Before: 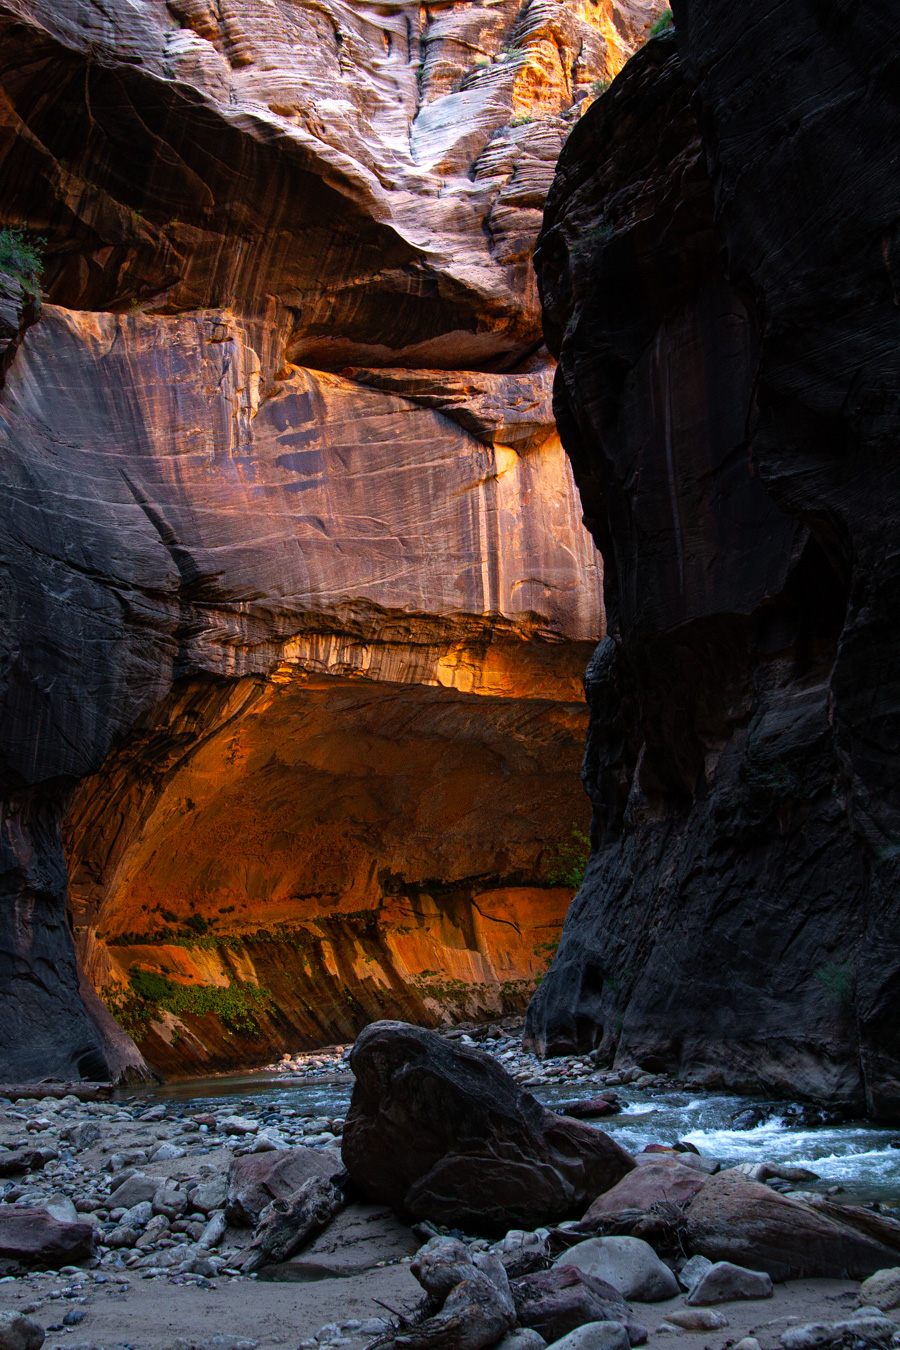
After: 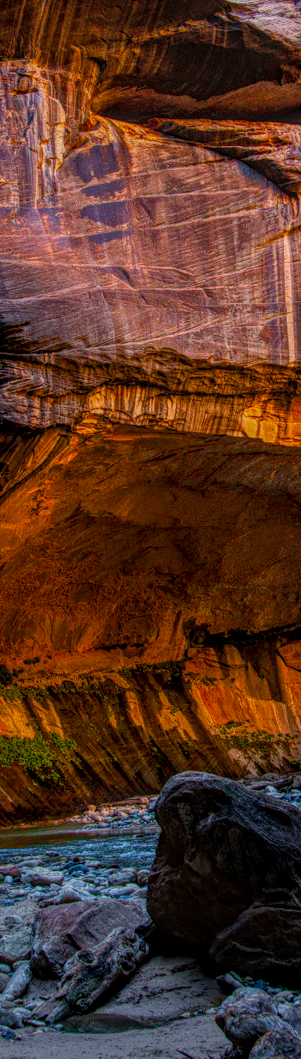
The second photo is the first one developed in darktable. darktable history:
color balance rgb: perceptual saturation grading › global saturation 20%, perceptual saturation grading › highlights -25%, perceptual saturation grading › shadows 50%
local contrast: highlights 20%, shadows 30%, detail 200%, midtone range 0.2
crop and rotate: left 21.77%, top 18.528%, right 44.676%, bottom 2.997%
